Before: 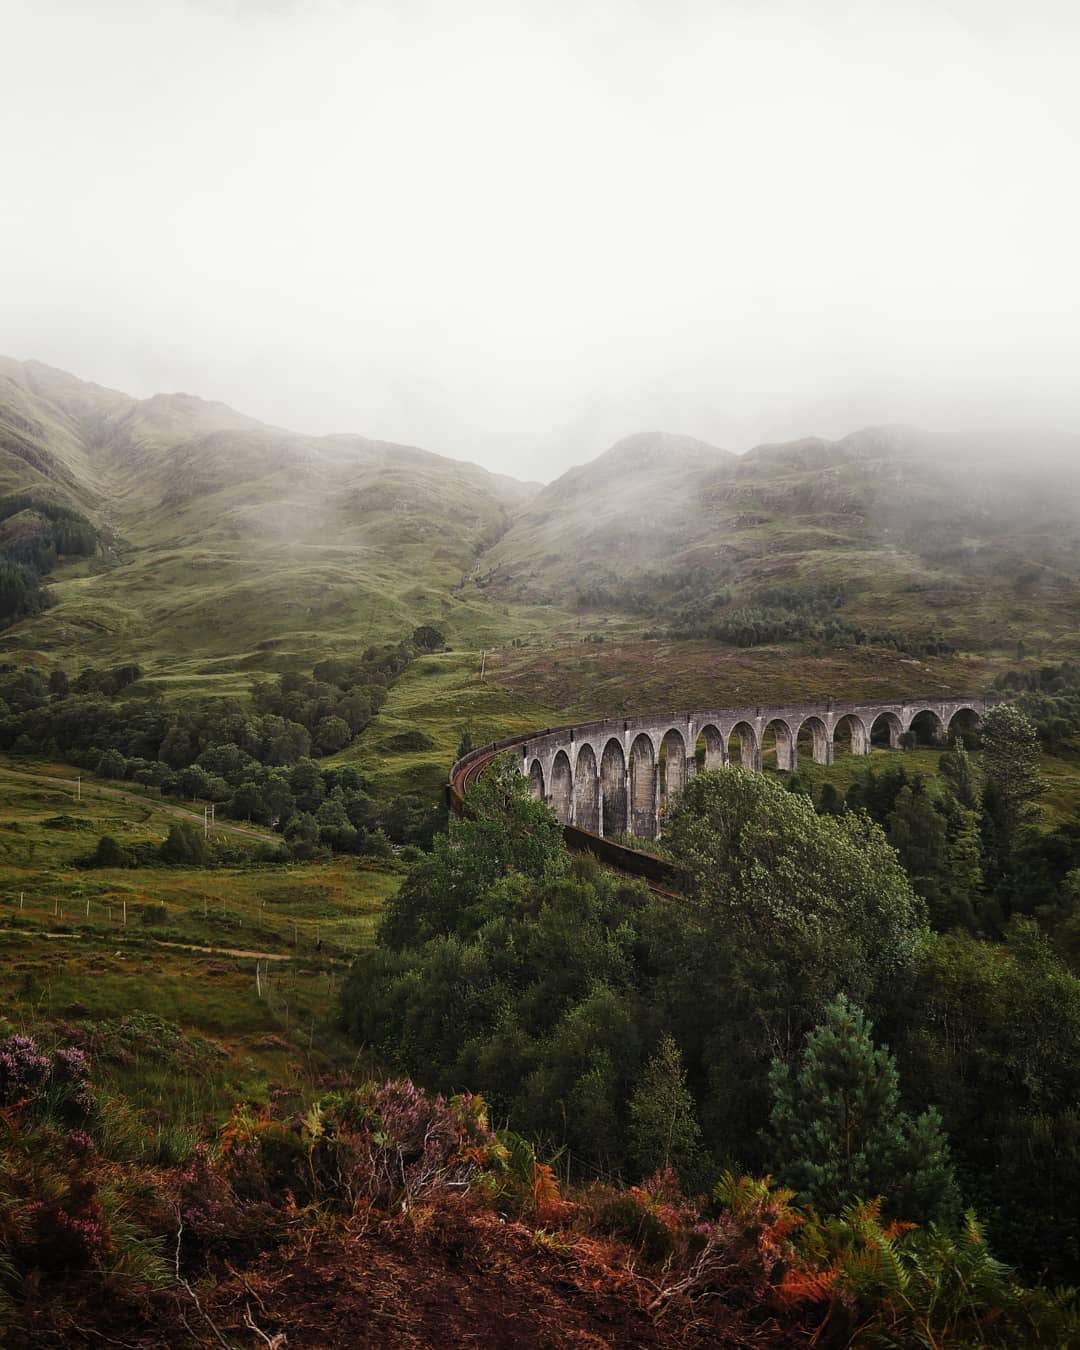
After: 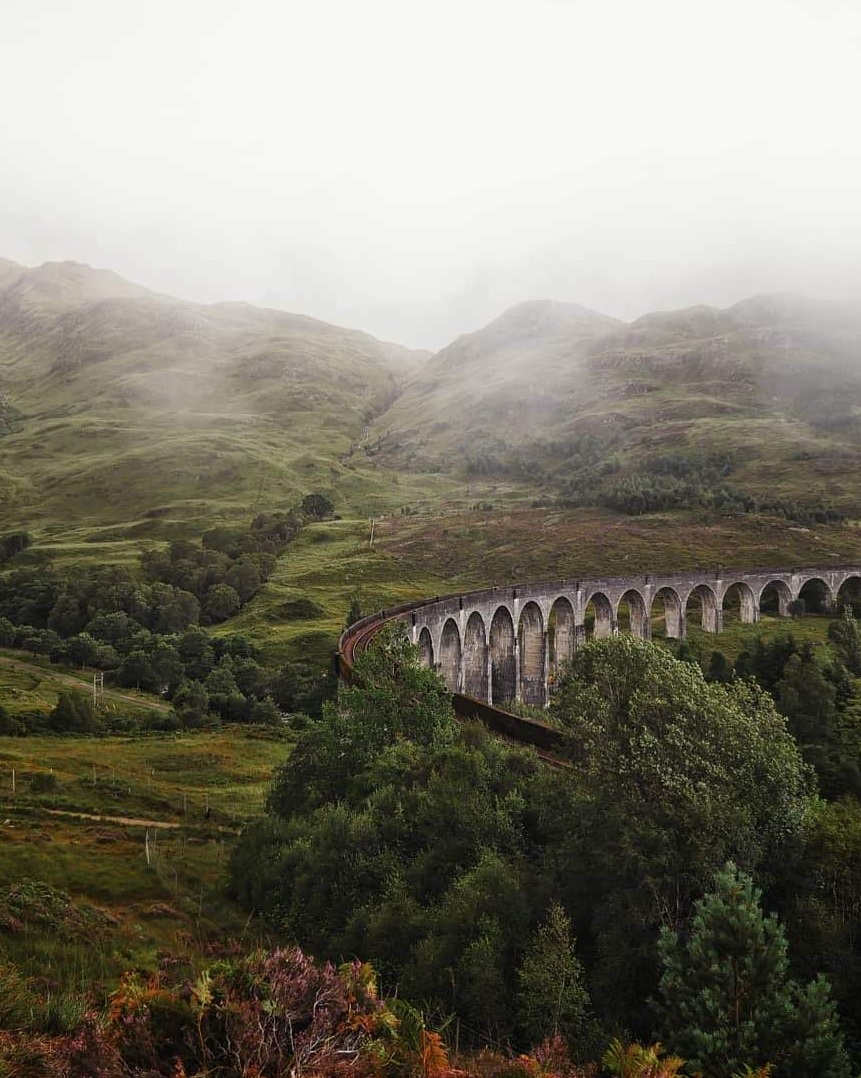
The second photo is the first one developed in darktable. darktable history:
crop and rotate: left 10.339%, top 9.814%, right 9.874%, bottom 10.277%
